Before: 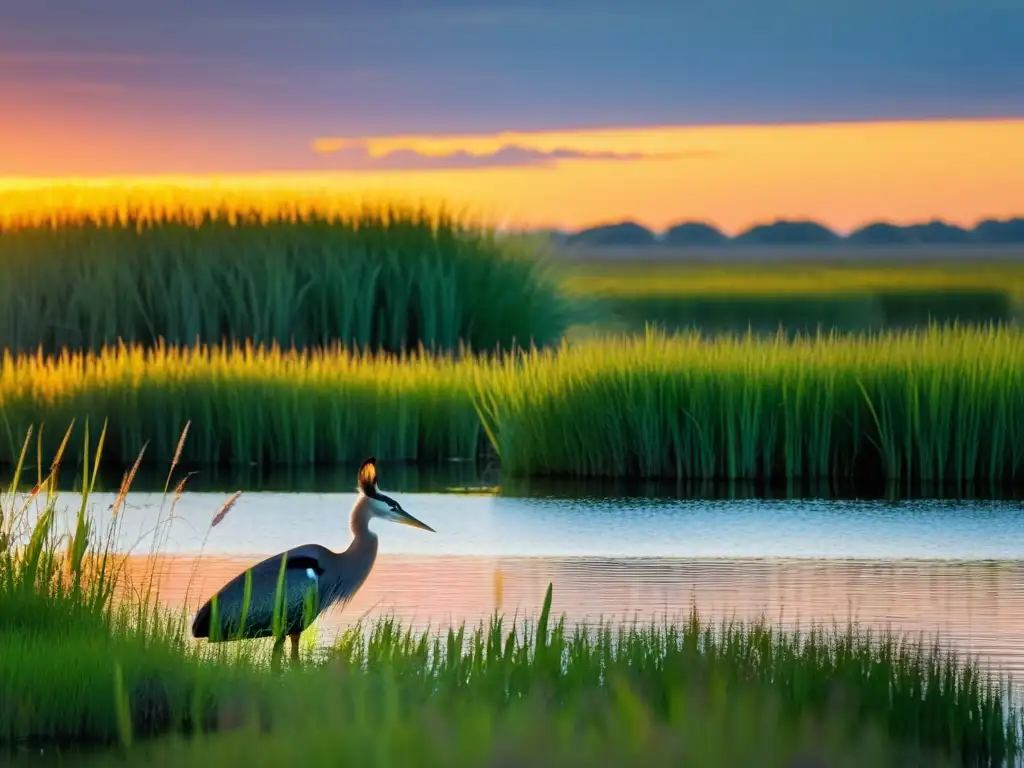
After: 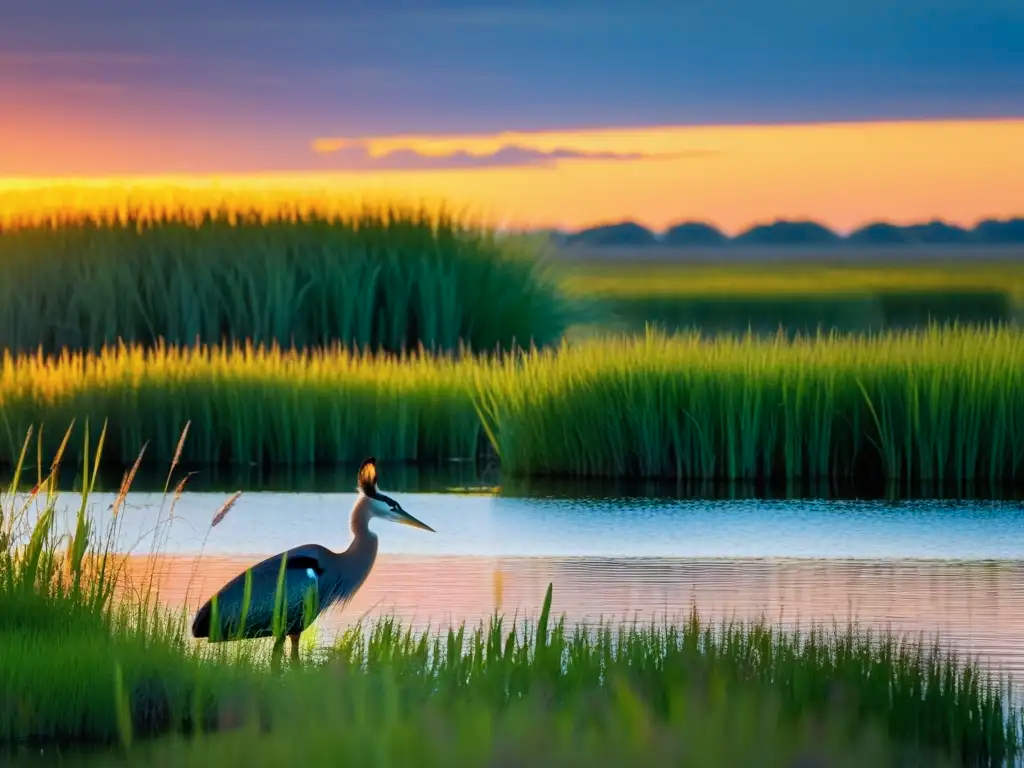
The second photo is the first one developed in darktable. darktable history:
color calibration: output R [0.999, 0.026, -0.11, 0], output G [-0.019, 1.037, -0.099, 0], output B [0.022, -0.023, 0.902, 0], illuminant as shot in camera, x 0.358, y 0.373, temperature 4628.91 K
